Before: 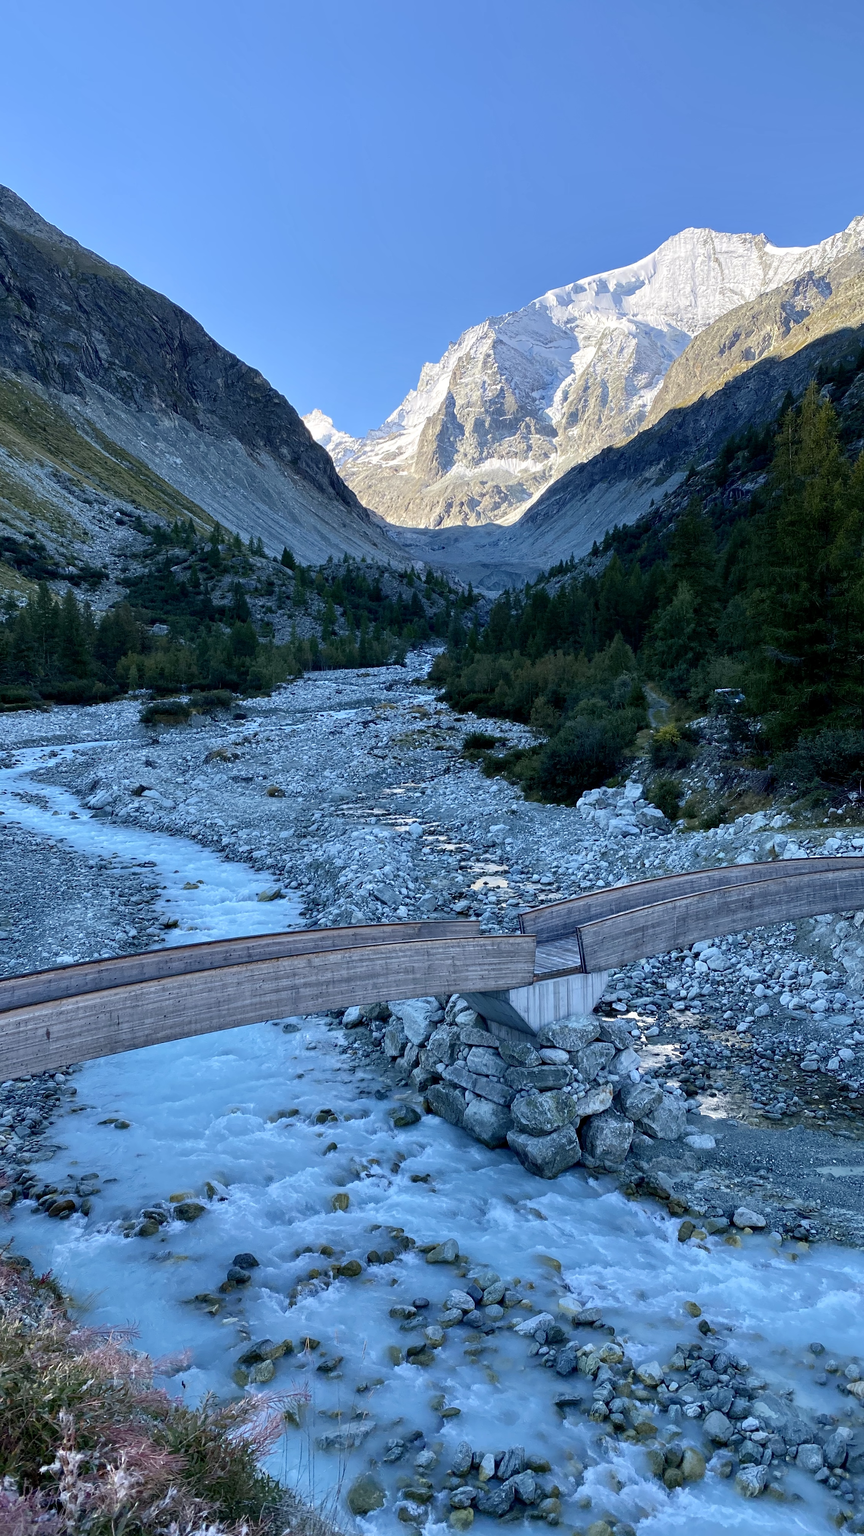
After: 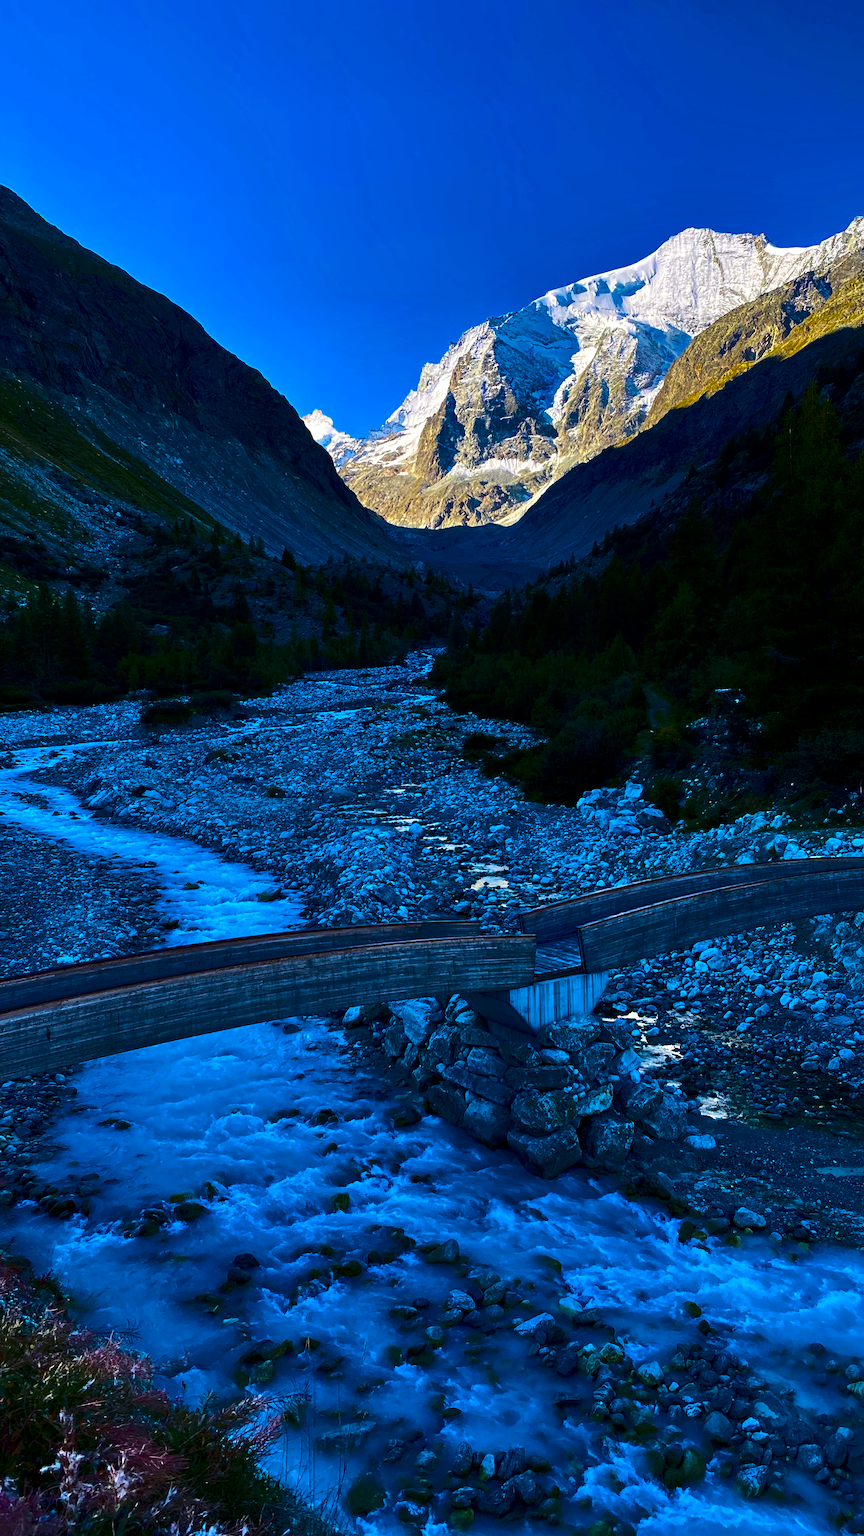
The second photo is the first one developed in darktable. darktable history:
contrast brightness saturation: brightness -0.2, saturation 0.08
color balance rgb: linear chroma grading › global chroma 40.15%, perceptual saturation grading › global saturation 60.58%, perceptual saturation grading › highlights 20.44%, perceptual saturation grading › shadows -50.36%, perceptual brilliance grading › highlights 2.19%, perceptual brilliance grading › mid-tones -50.36%, perceptual brilliance grading › shadows -50.36%
